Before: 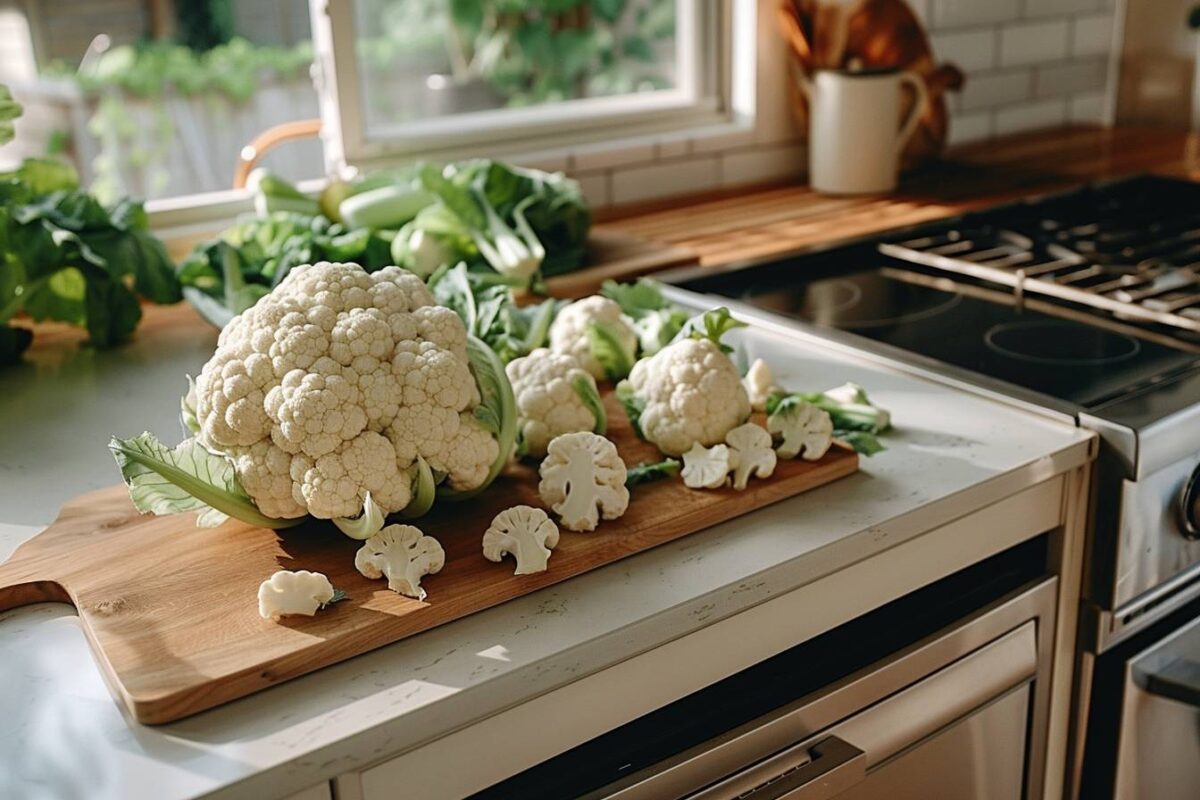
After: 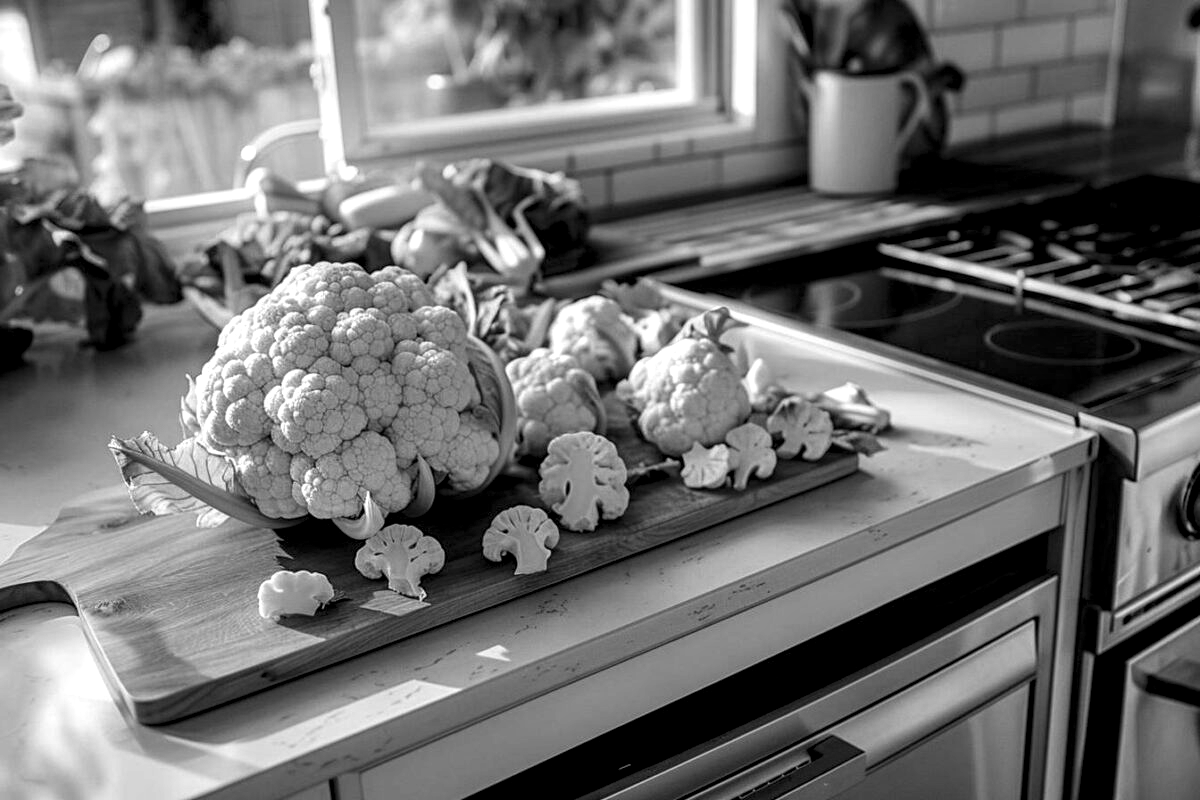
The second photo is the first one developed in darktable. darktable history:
local contrast: detail 154%
monochrome: a 0, b 0, size 0.5, highlights 0.57
